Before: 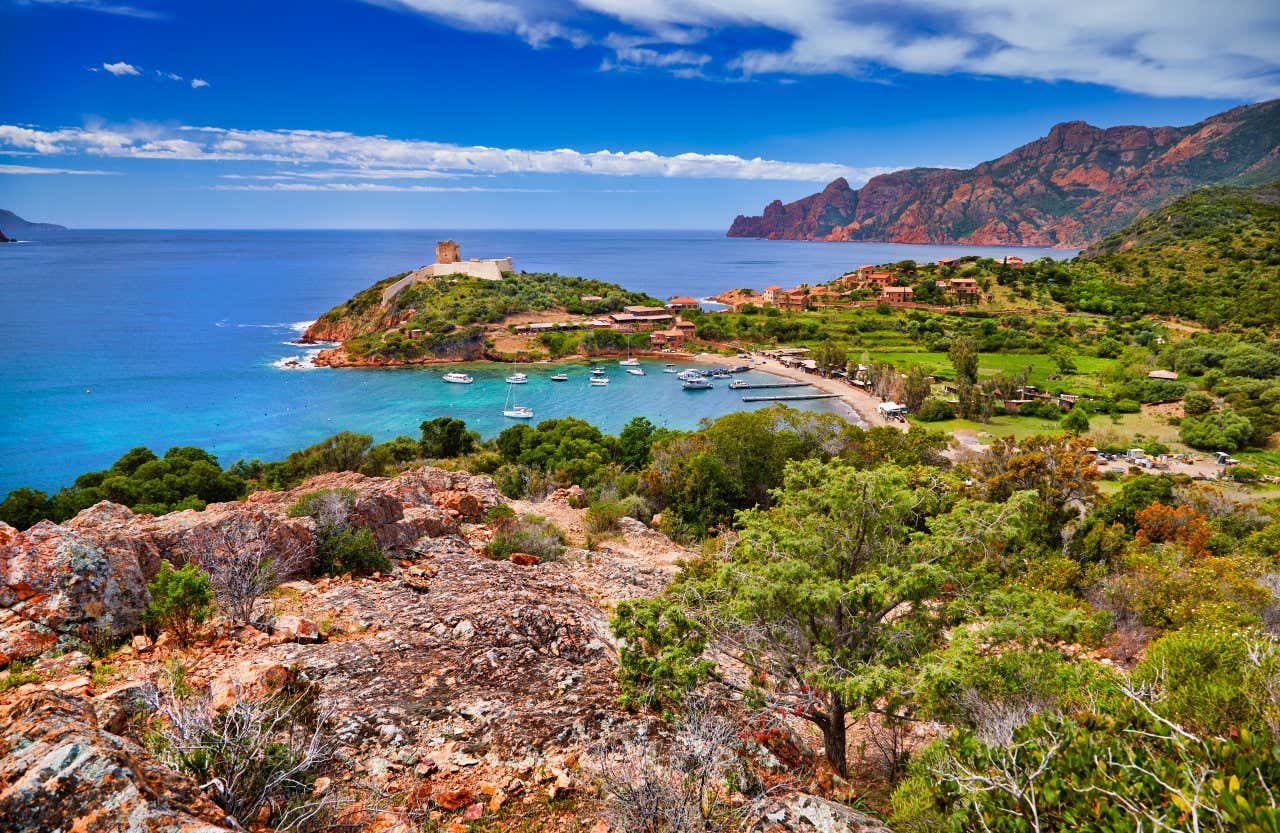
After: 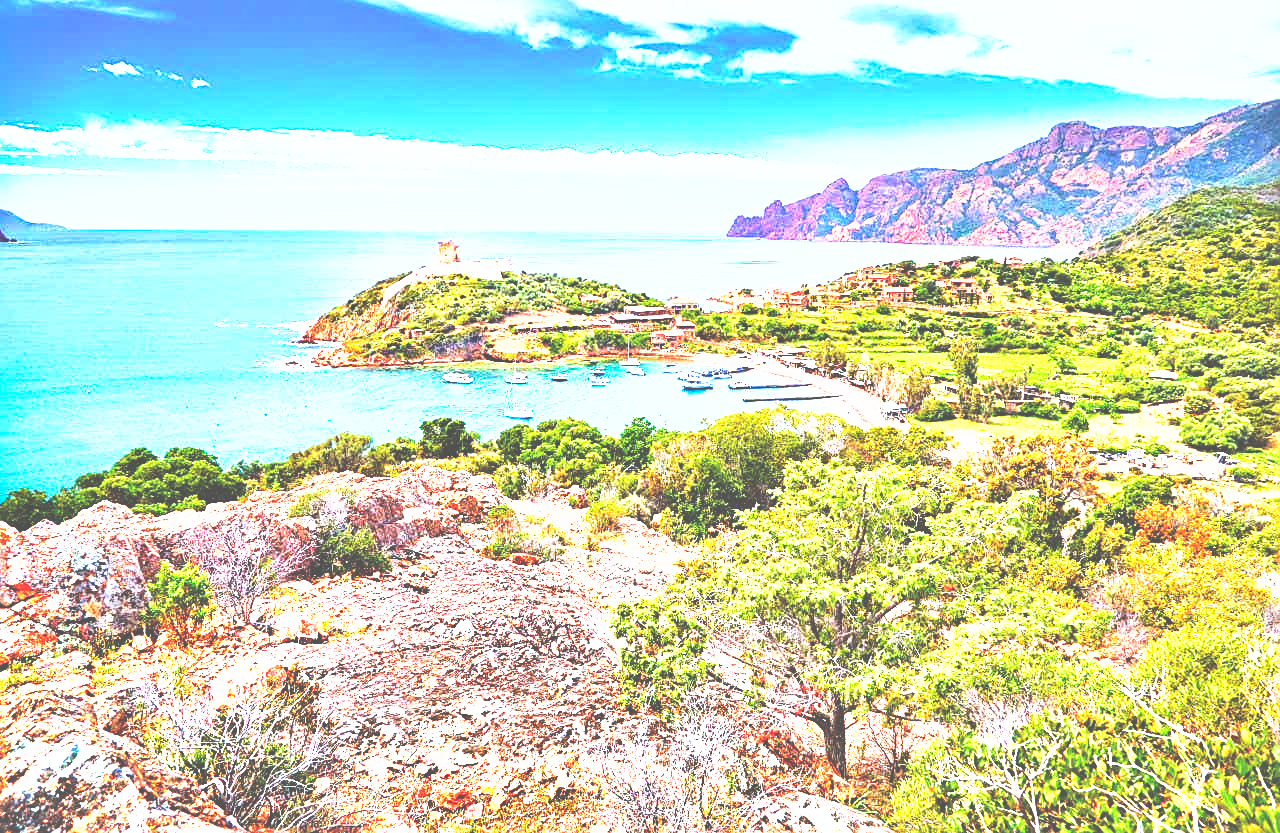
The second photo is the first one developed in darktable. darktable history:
levels: white 99.96%, levels [0, 0.492, 0.984]
contrast brightness saturation: brightness 0.284
sharpen: on, module defaults
color calibration: illuminant as shot in camera, x 0.366, y 0.379, temperature 4425.43 K
base curve: curves: ch0 [(0, 0.036) (0.007, 0.037) (0.604, 0.887) (1, 1)], preserve colors none
exposure: black level correction 0, exposure 1.753 EV, compensate highlight preservation false
shadows and highlights: shadows 36.83, highlights -26.76, soften with gaussian
tone equalizer: edges refinement/feathering 500, mask exposure compensation -1.57 EV, preserve details guided filter
